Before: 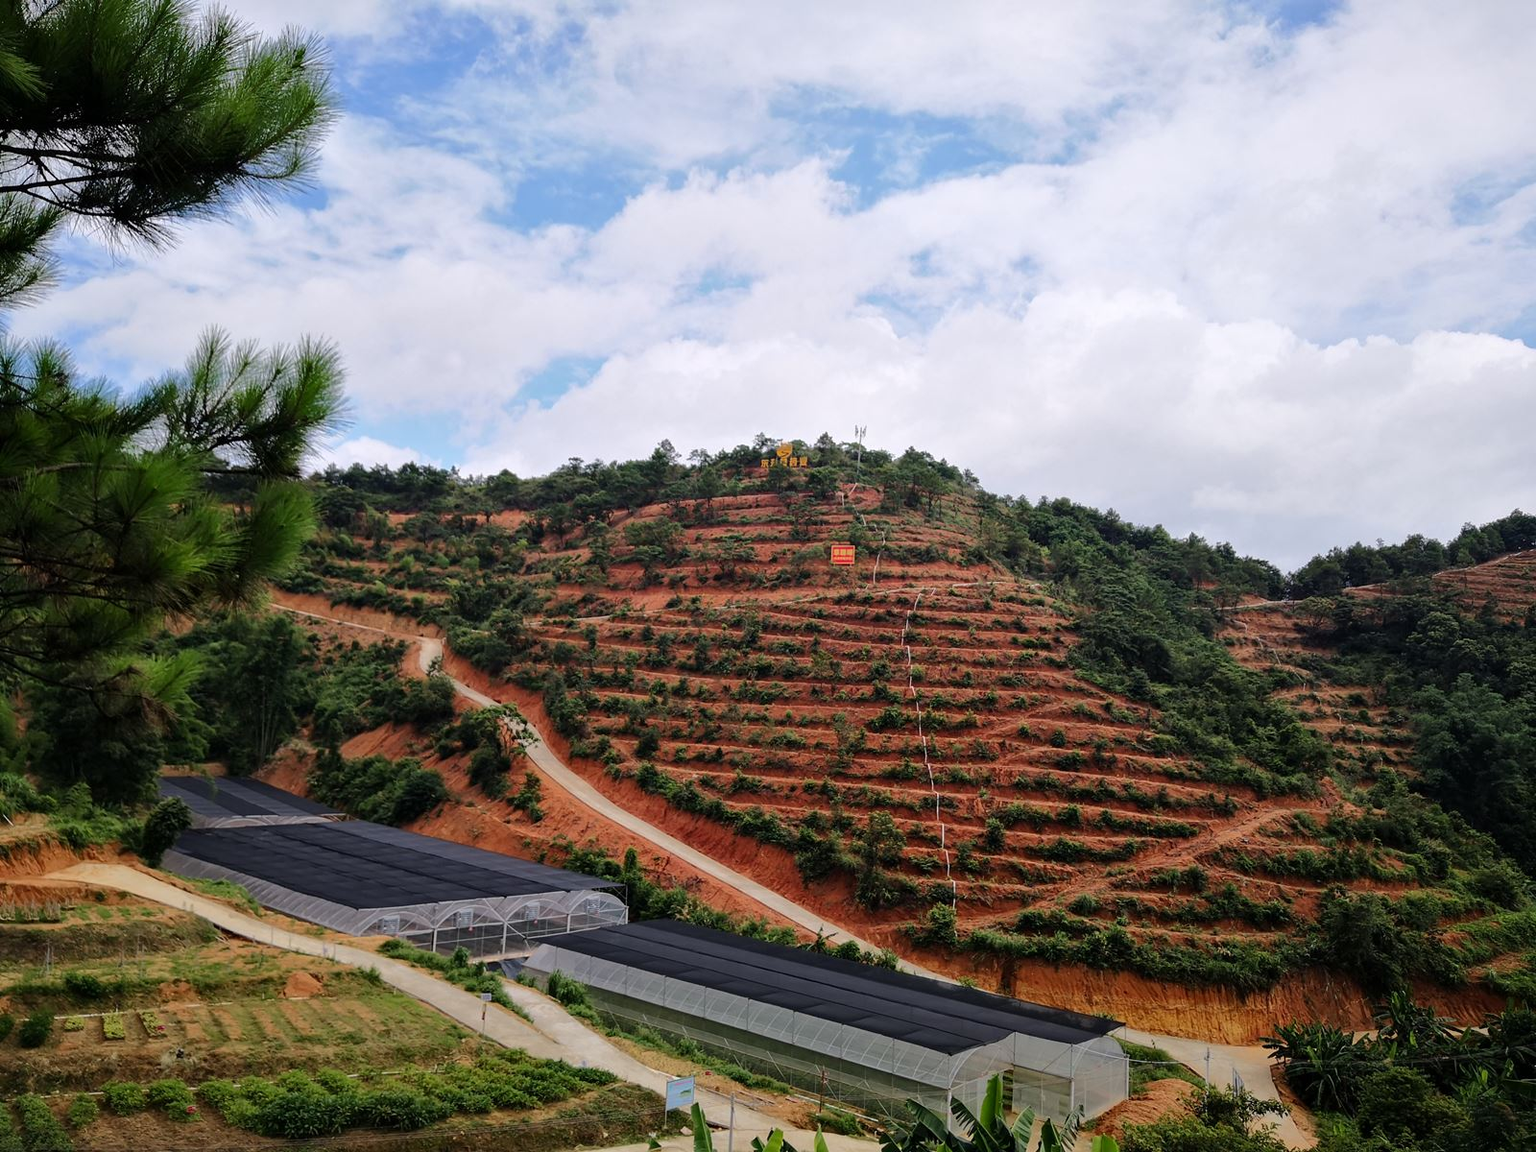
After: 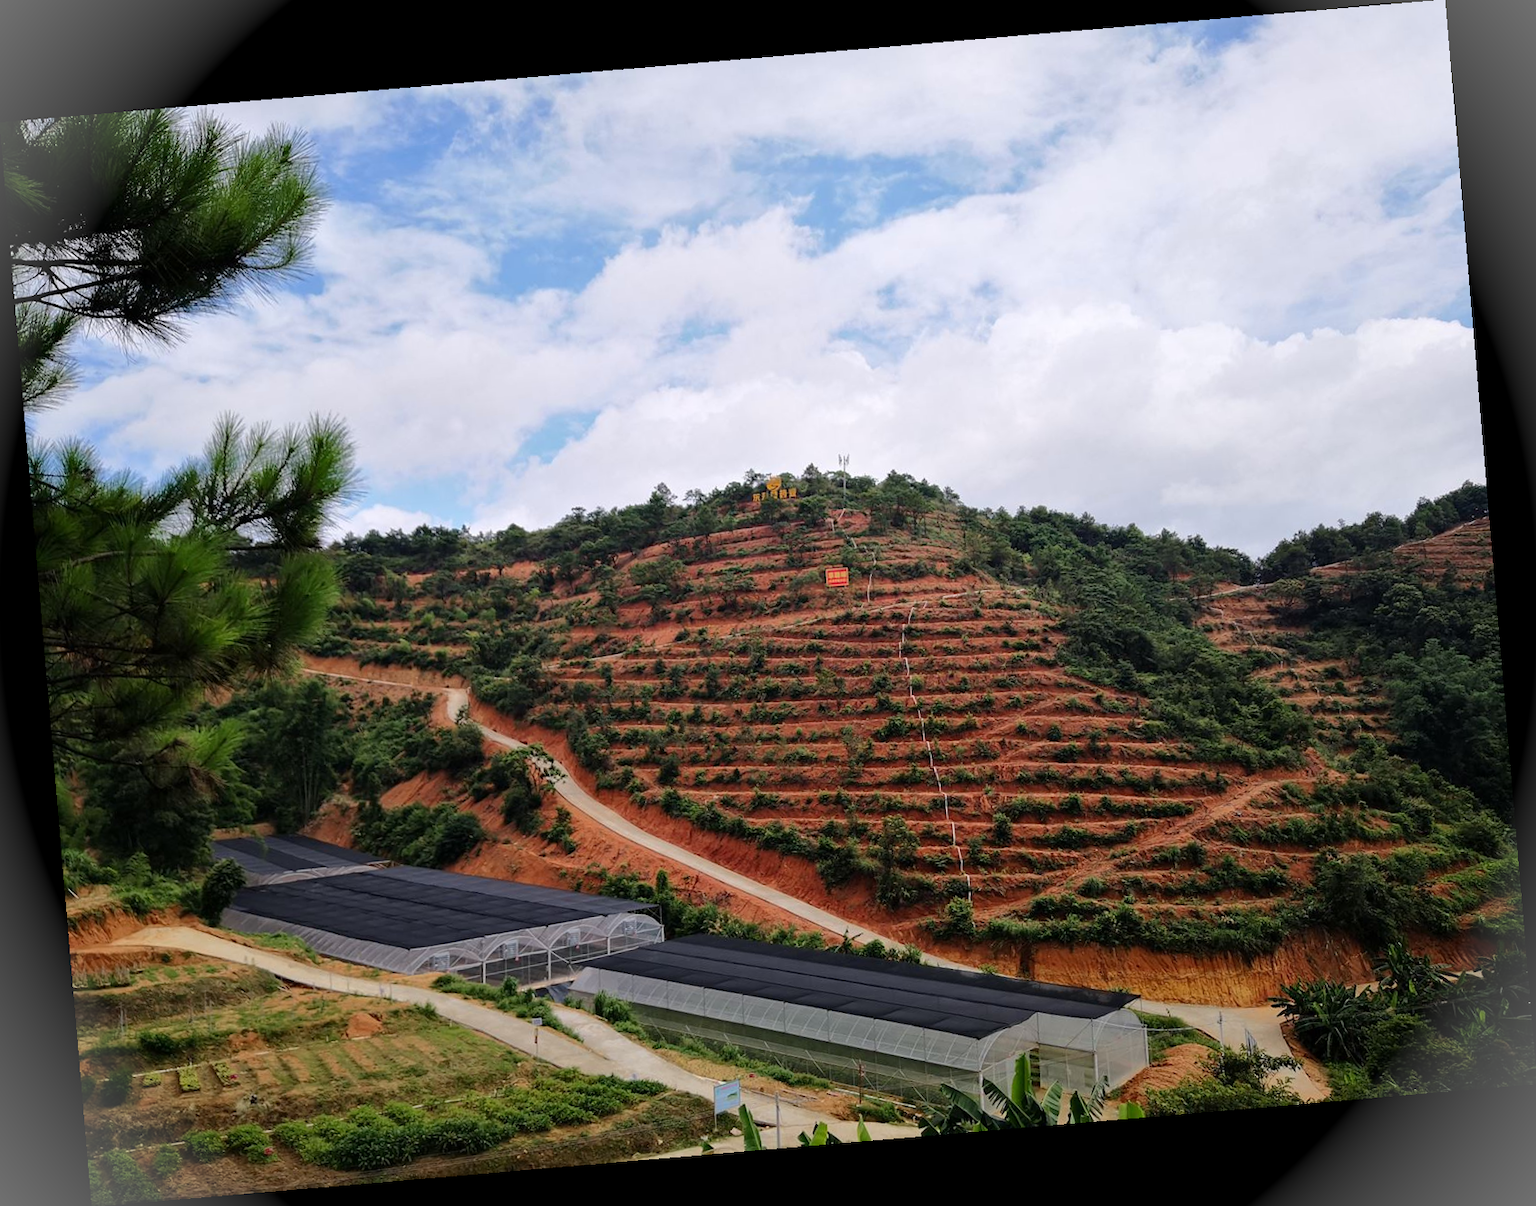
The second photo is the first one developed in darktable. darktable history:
rotate and perspective: rotation -4.86°, automatic cropping off
exposure: compensate highlight preservation false
vignetting: fall-off start 100%, brightness 0.3, saturation 0
